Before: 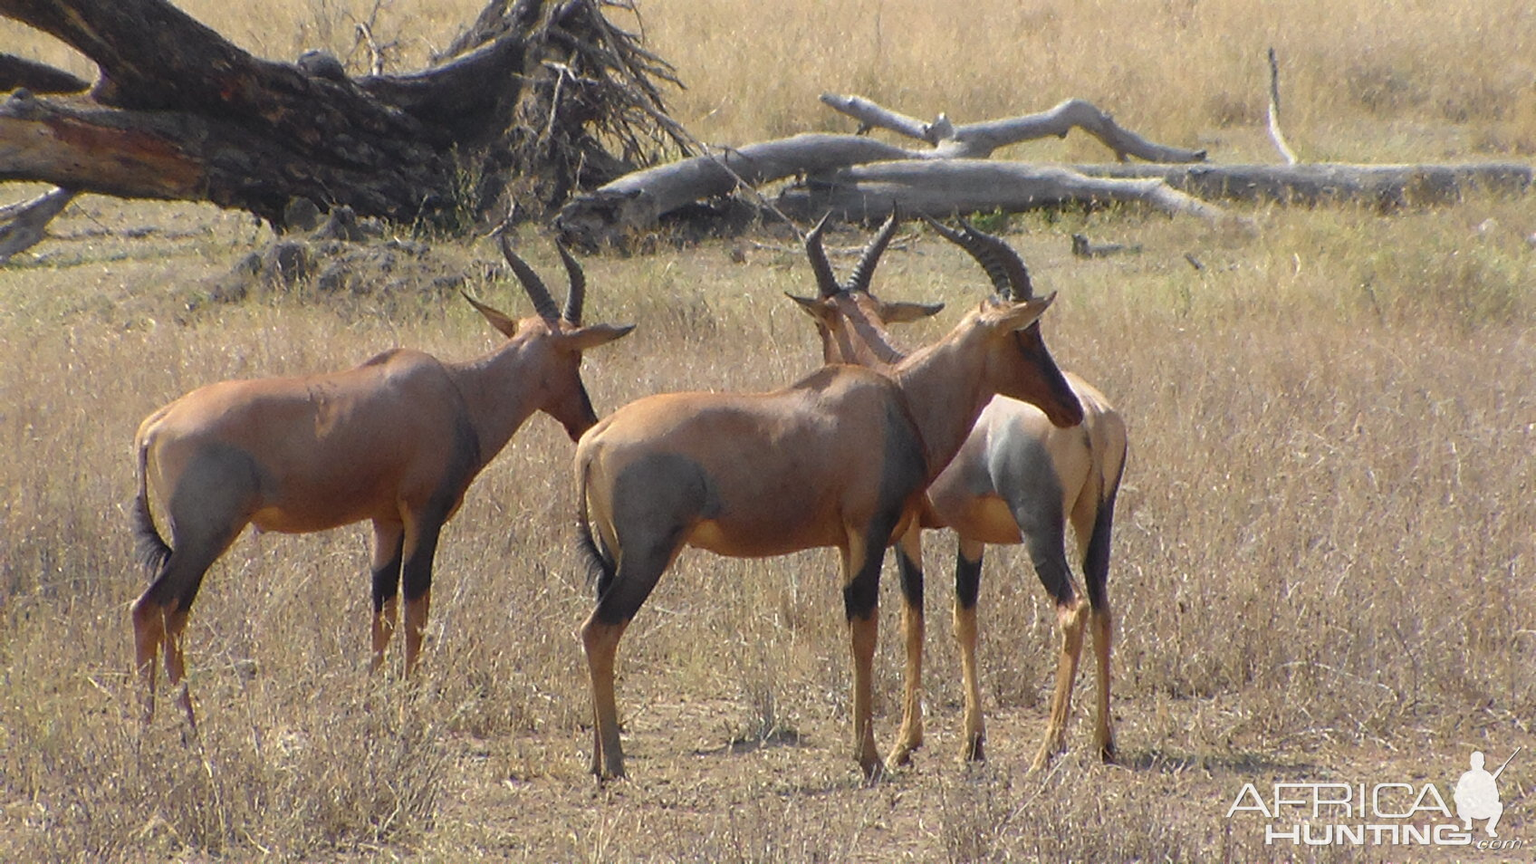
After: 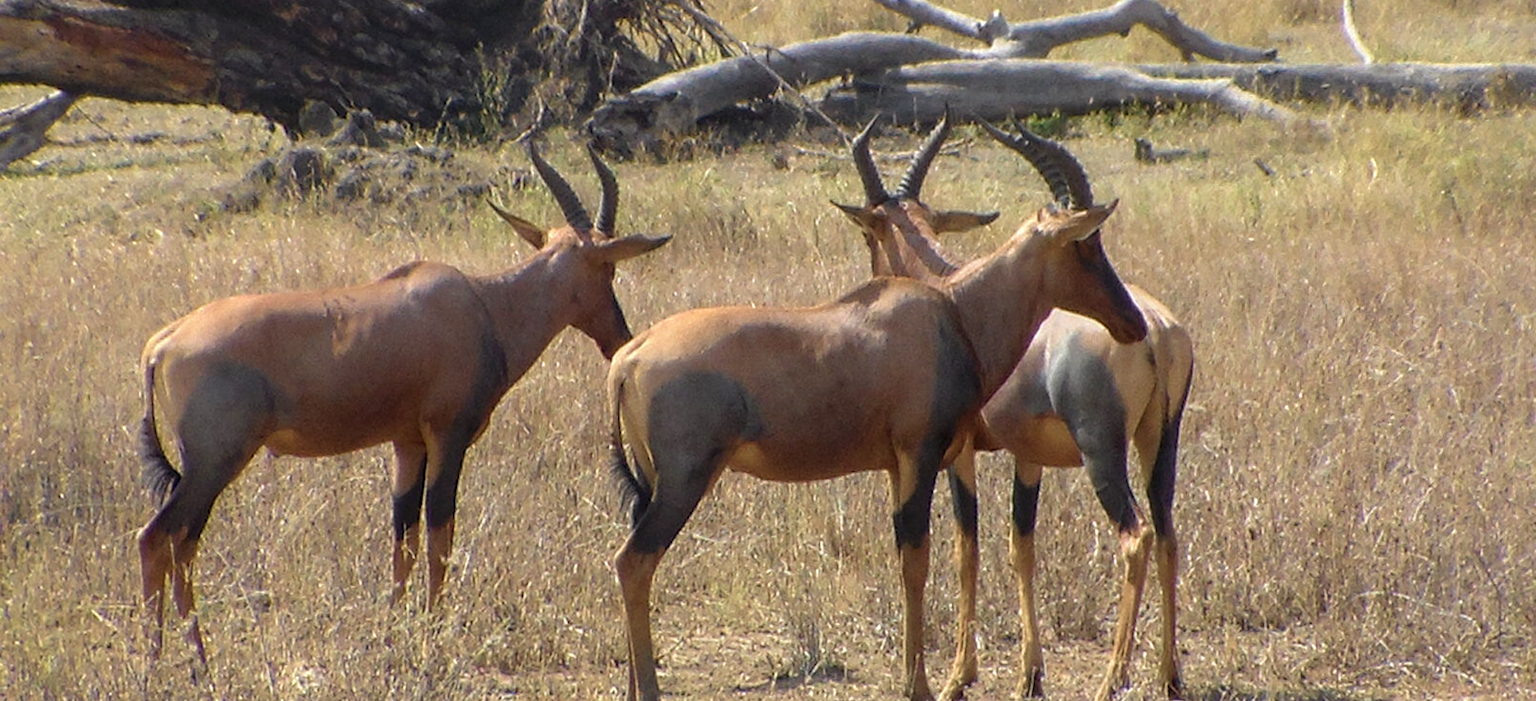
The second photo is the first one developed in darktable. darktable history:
local contrast: detail 130%
crop and rotate: angle 0.102°, top 11.932%, right 5.415%, bottom 11.248%
velvia: on, module defaults
